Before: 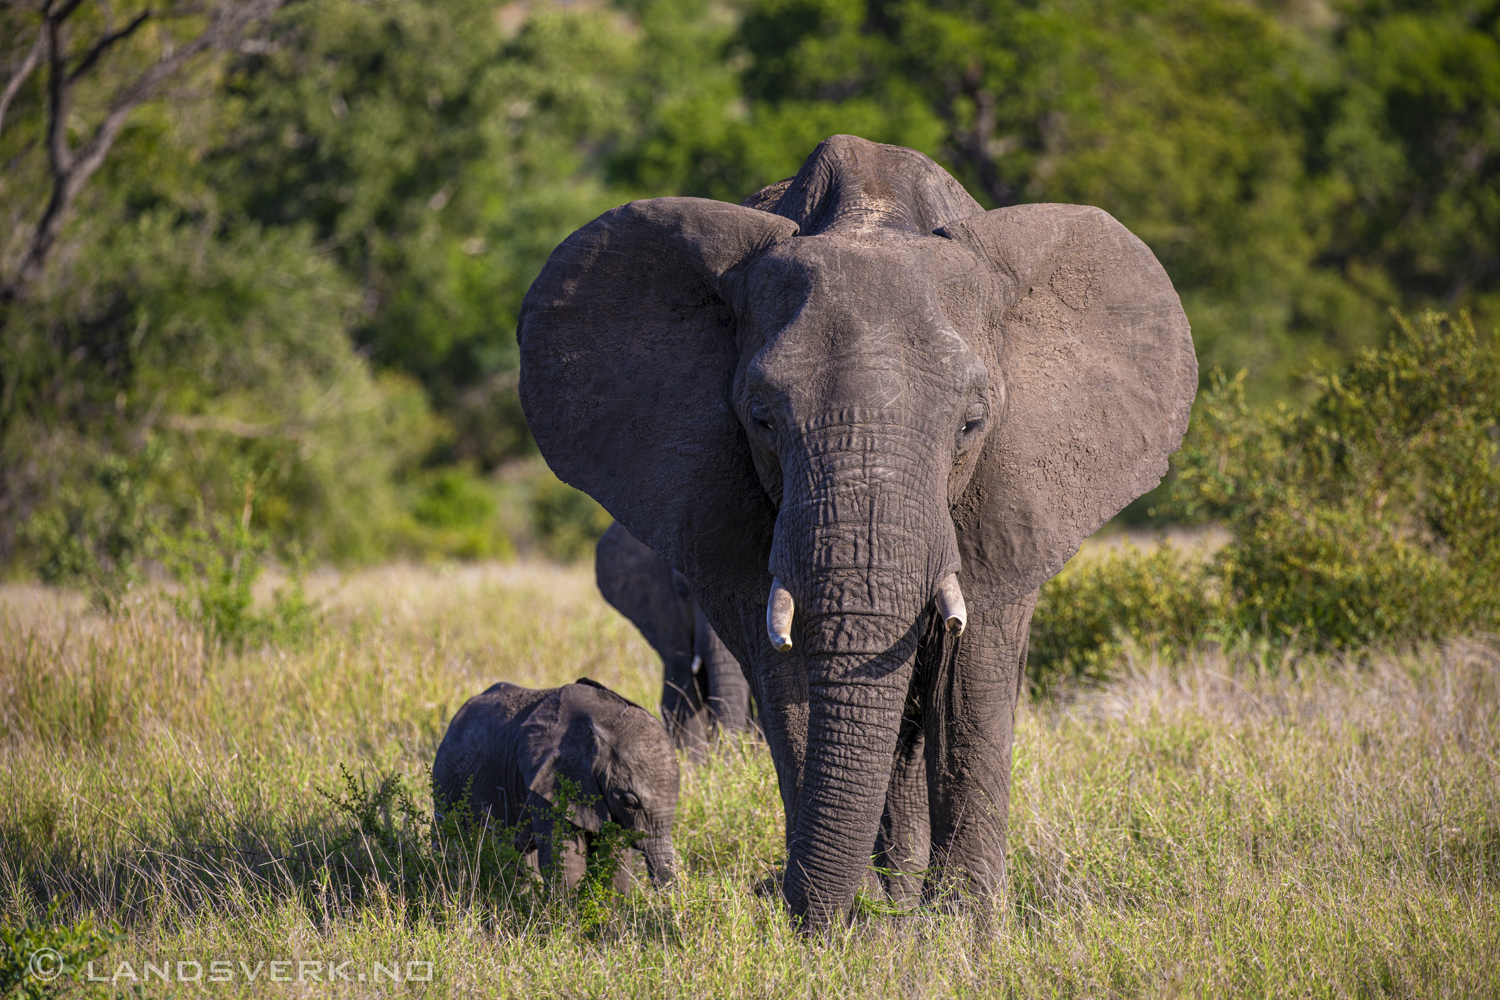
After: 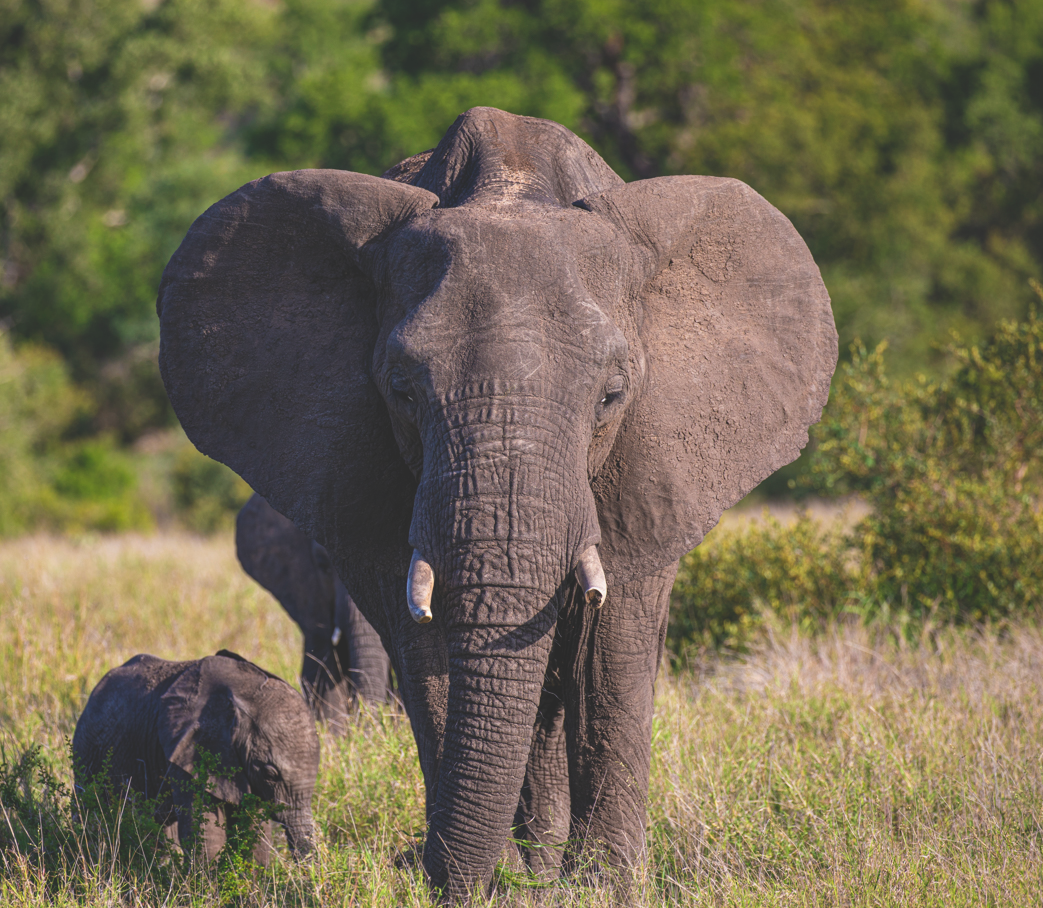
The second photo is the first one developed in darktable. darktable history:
crop and rotate: left 24.034%, top 2.838%, right 6.406%, bottom 6.299%
shadows and highlights: shadows 37.27, highlights -28.18, soften with gaussian
exposure: black level correction -0.025, exposure -0.117 EV, compensate highlight preservation false
